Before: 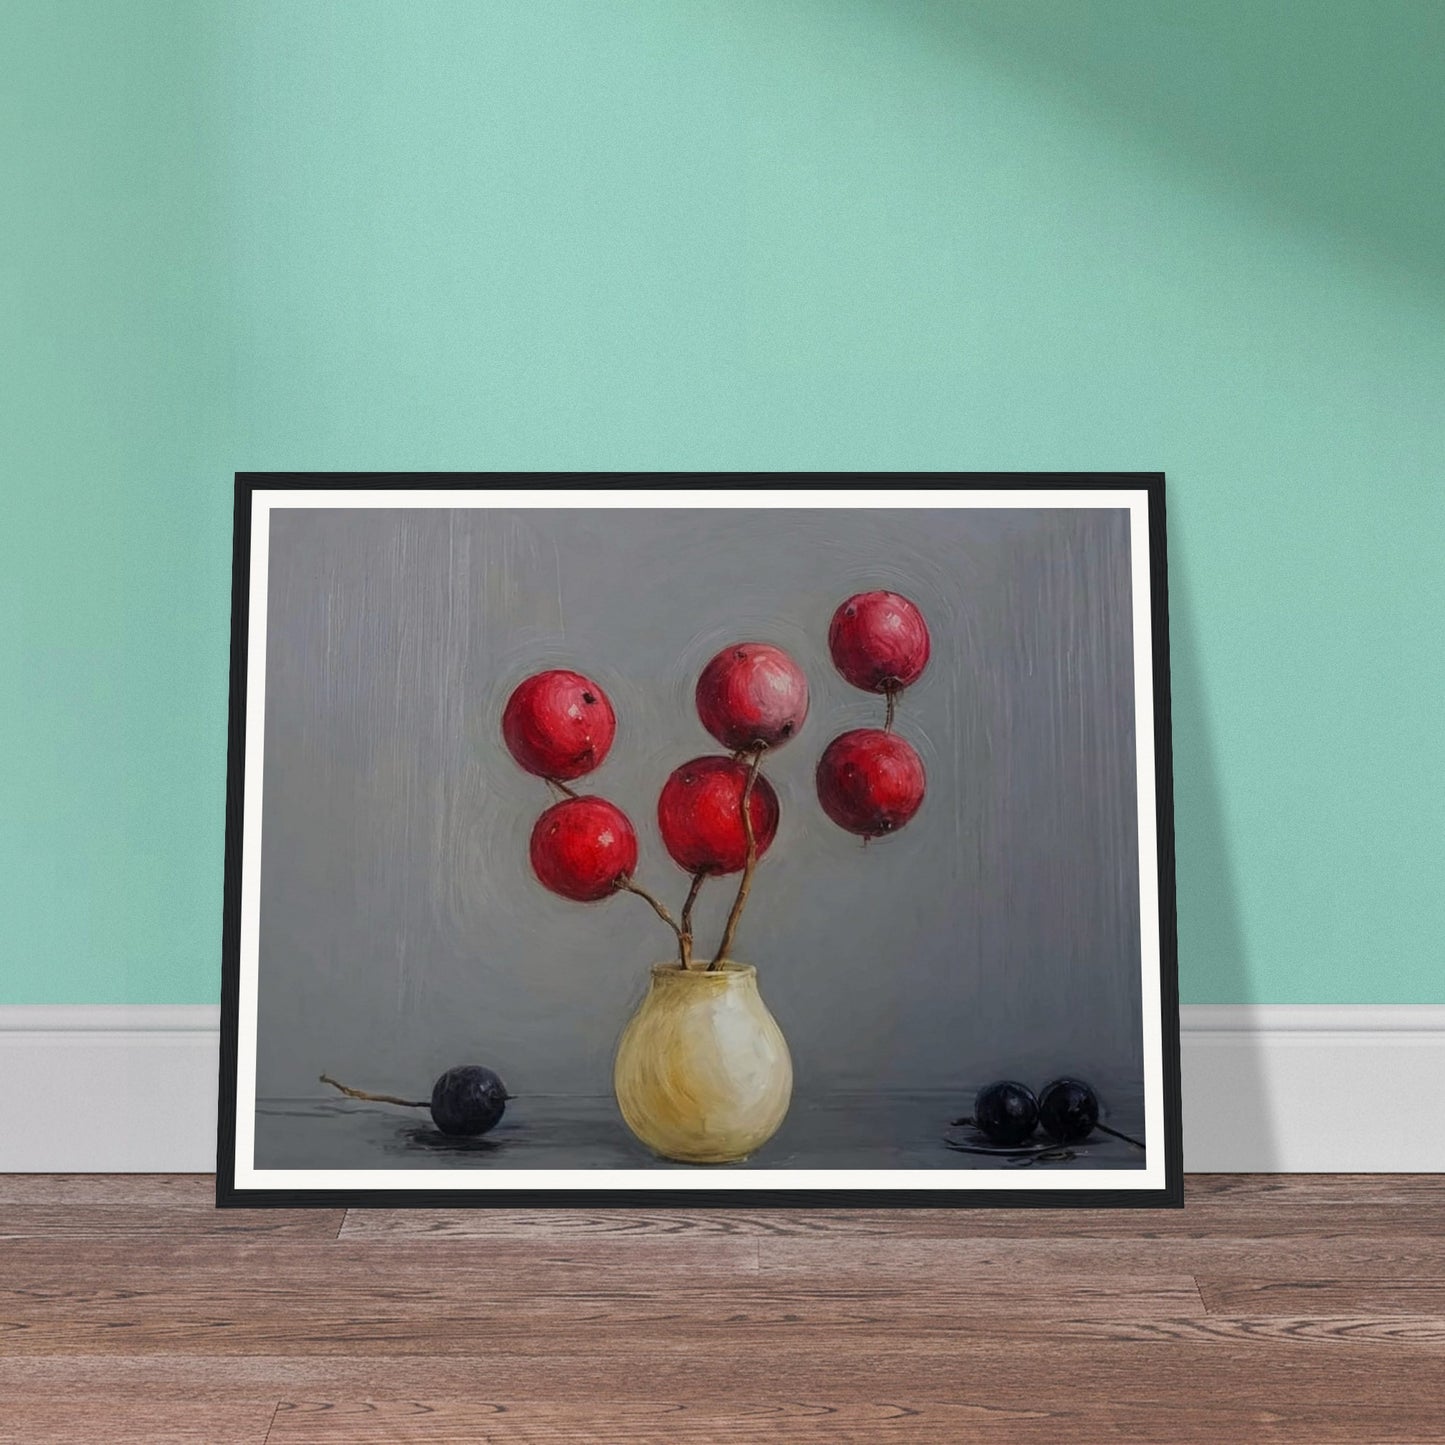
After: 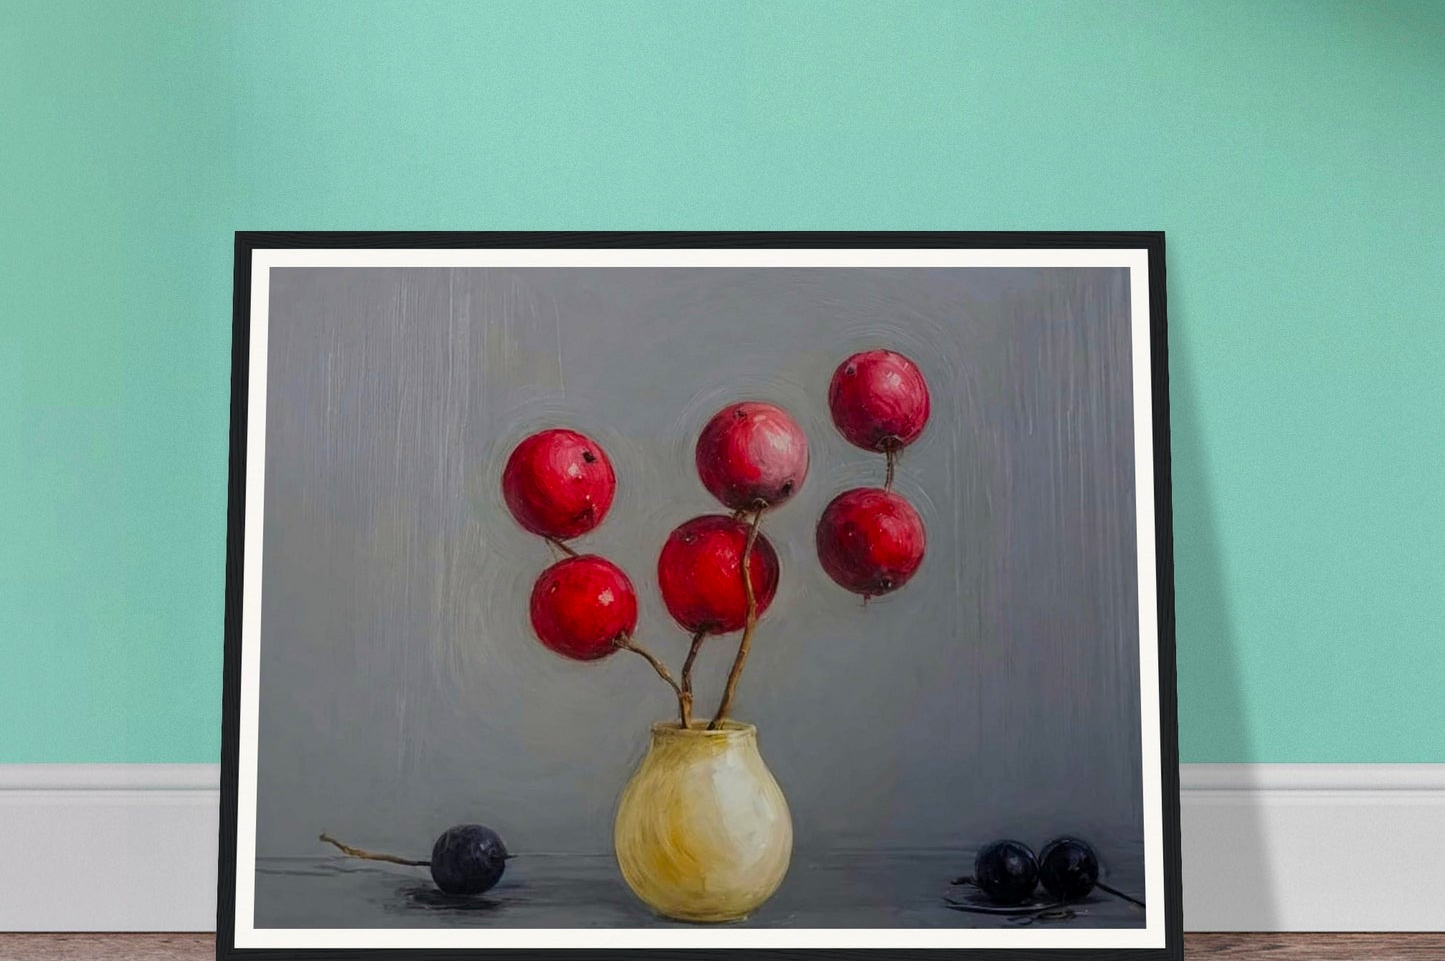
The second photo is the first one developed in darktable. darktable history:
crop: top 16.727%, bottom 16.727%
exposure: black level correction 0.001, compensate highlight preservation false
color balance rgb: perceptual saturation grading › global saturation 20%, global vibrance 10%
